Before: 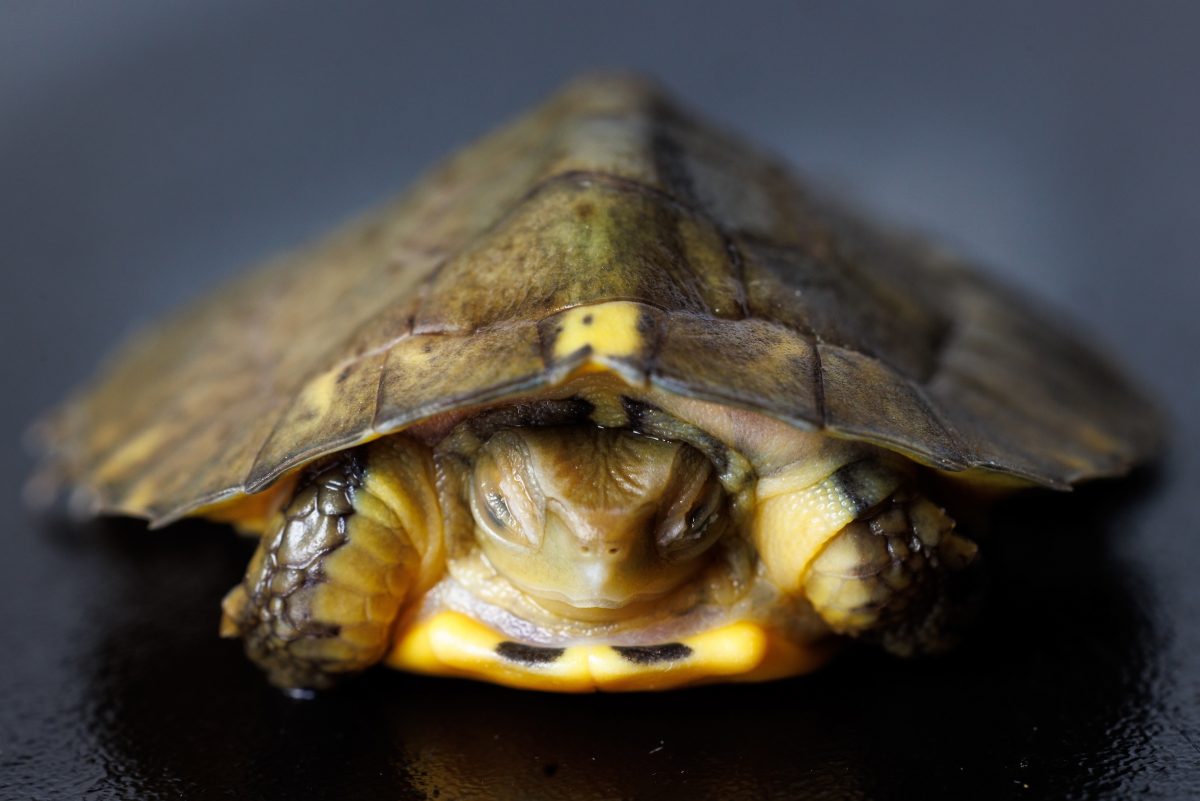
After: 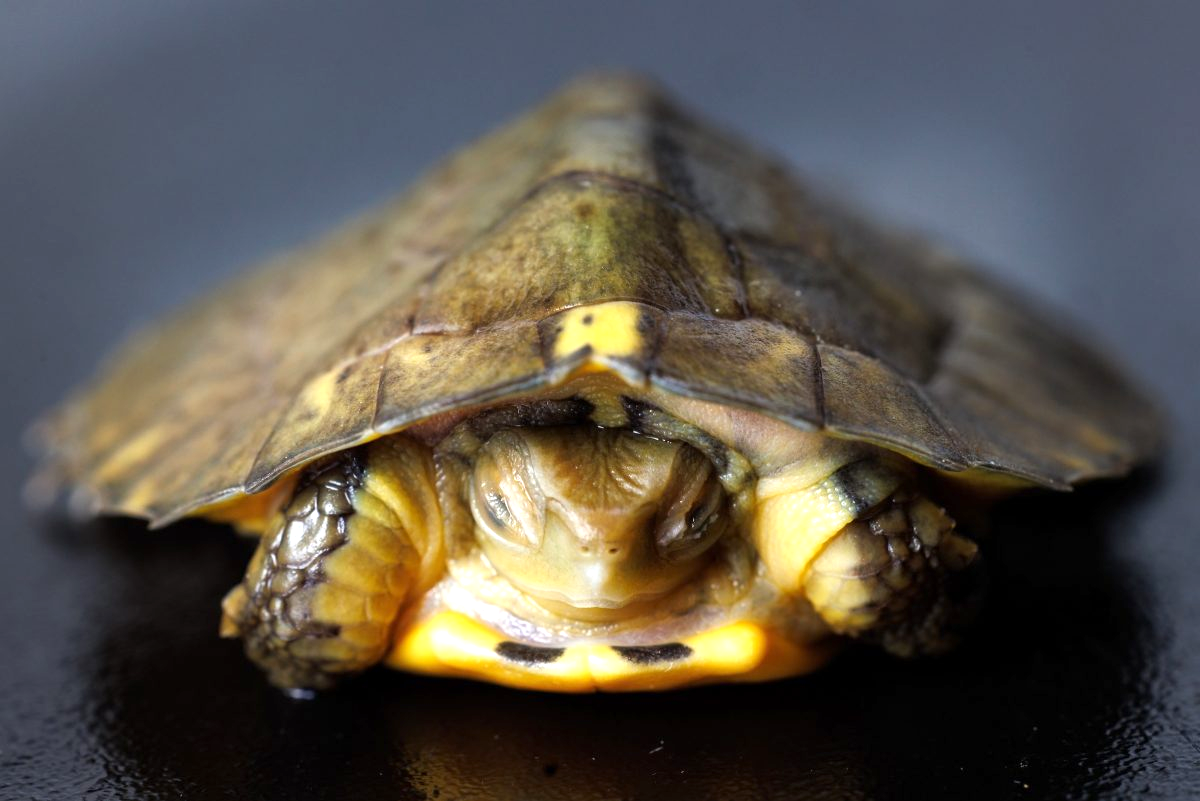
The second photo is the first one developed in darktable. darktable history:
exposure: exposure 0.507 EV, compensate highlight preservation false
